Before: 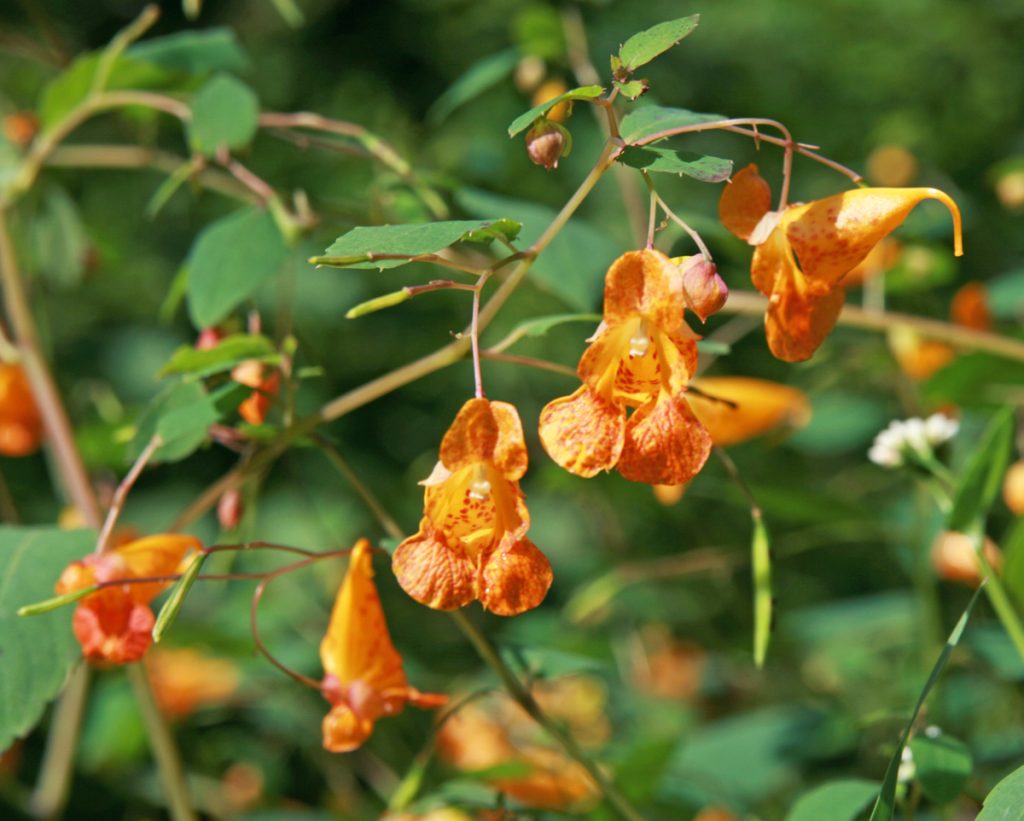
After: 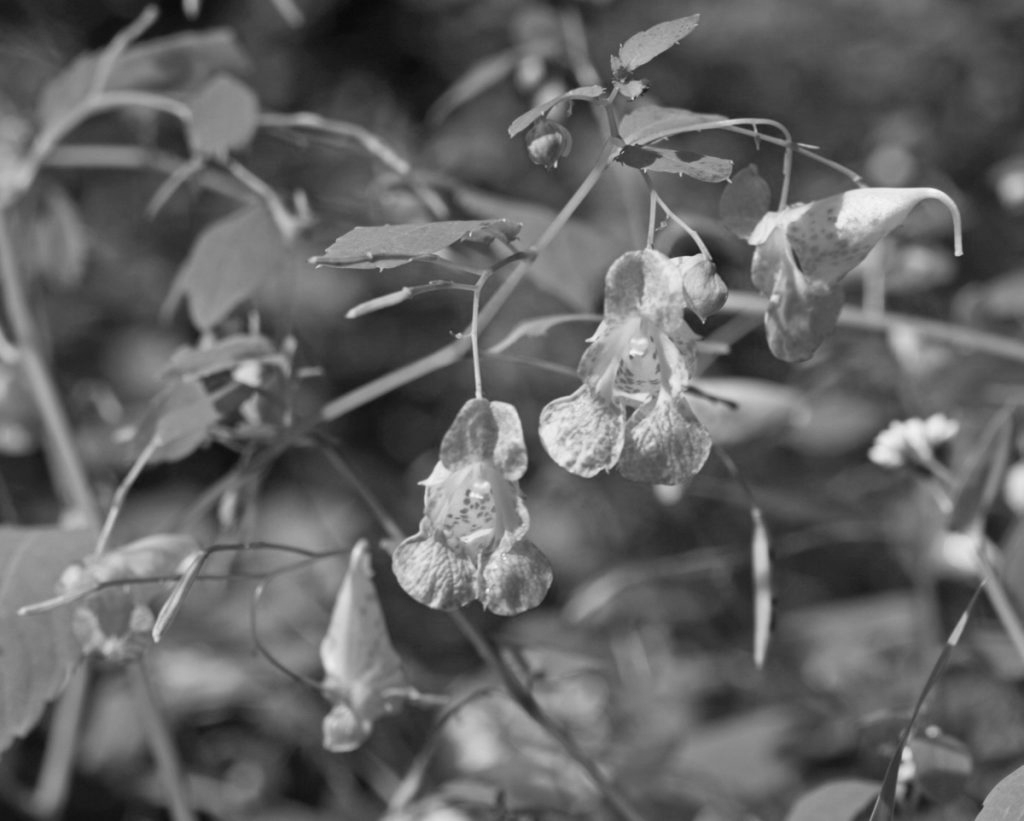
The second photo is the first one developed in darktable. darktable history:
contrast brightness saturation: saturation -0.1
monochrome: a 30.25, b 92.03
tone equalizer: on, module defaults
